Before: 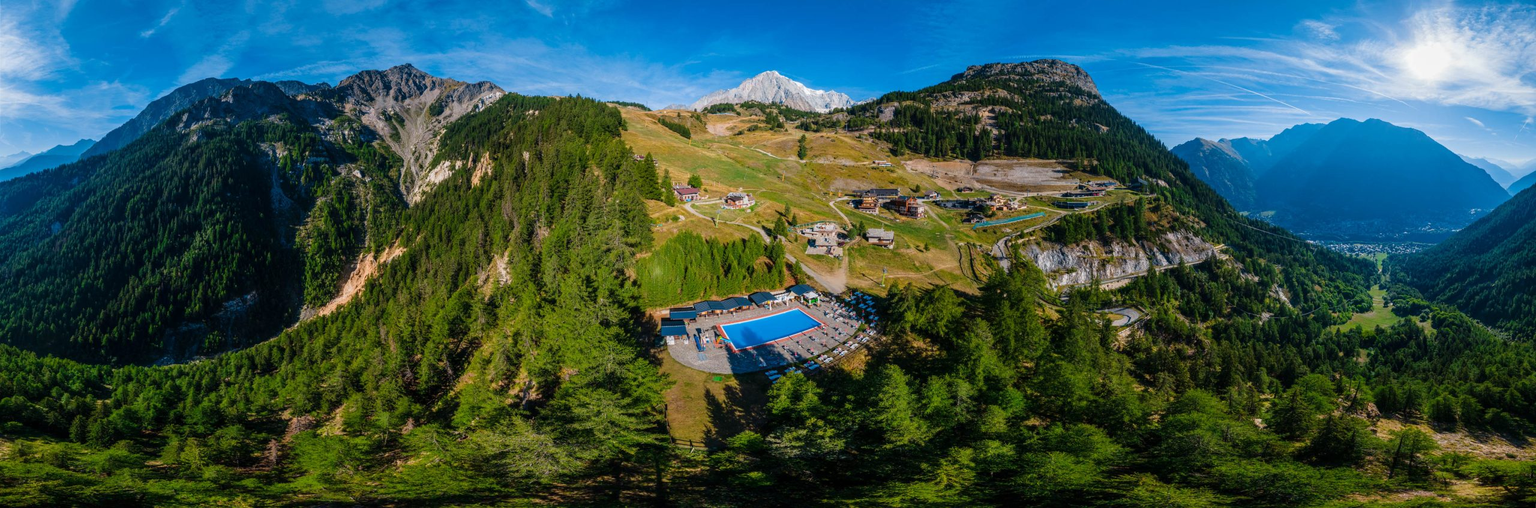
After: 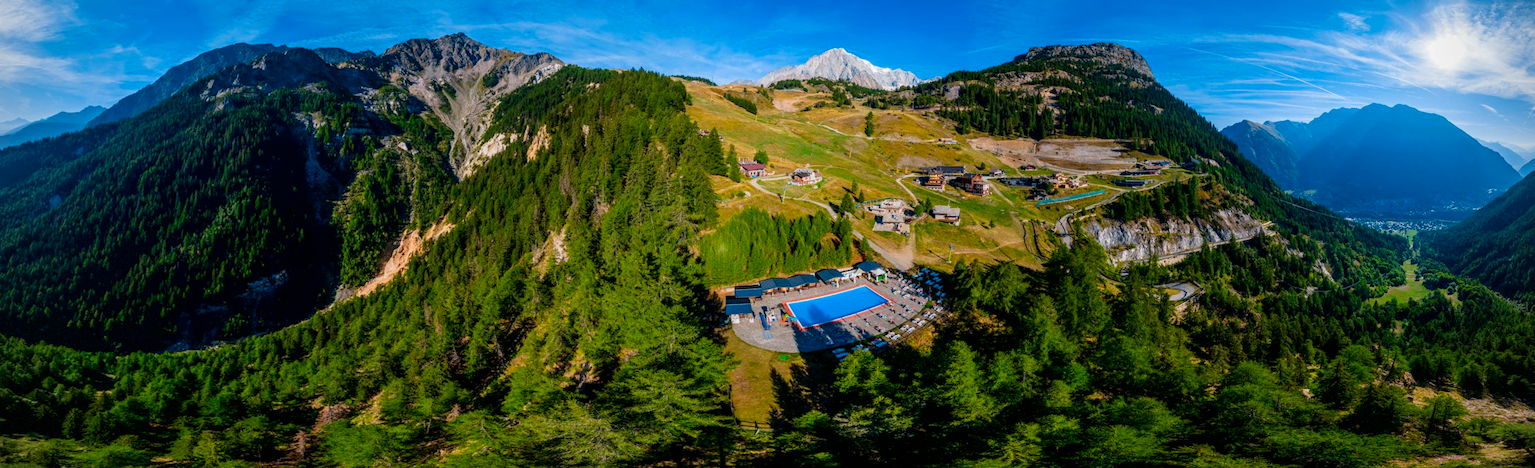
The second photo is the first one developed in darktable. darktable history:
vignetting: dithering 8-bit output, unbound false
contrast brightness saturation: contrast 0.08, saturation 0.2
rotate and perspective: rotation -0.013°, lens shift (vertical) -0.027, lens shift (horizontal) 0.178, crop left 0.016, crop right 0.989, crop top 0.082, crop bottom 0.918
exposure: black level correction 0.005, exposure 0.014 EV, compensate highlight preservation false
